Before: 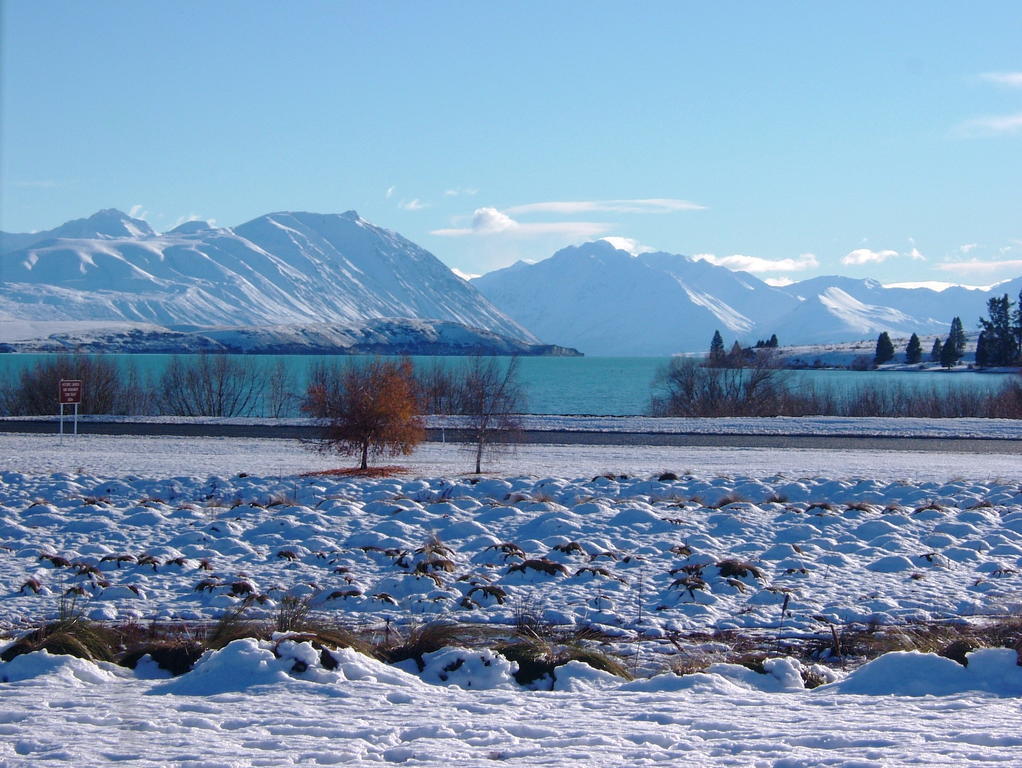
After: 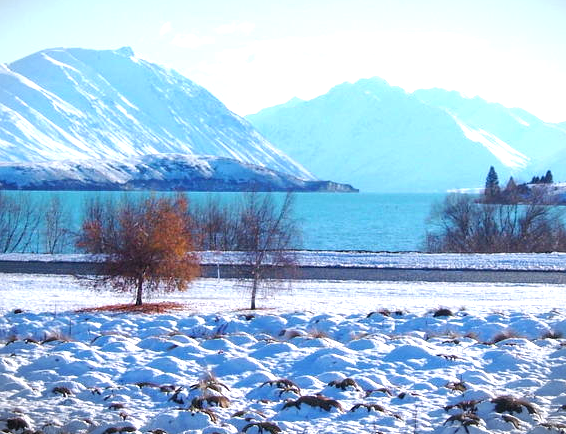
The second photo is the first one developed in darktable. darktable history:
exposure: black level correction 0, exposure 1.097 EV, compensate highlight preservation false
vignetting: fall-off start 100.25%, width/height ratio 1.302
levels: levels [0, 0.474, 0.947]
crop and rotate: left 22.018%, top 21.473%, right 22.517%, bottom 22.01%
